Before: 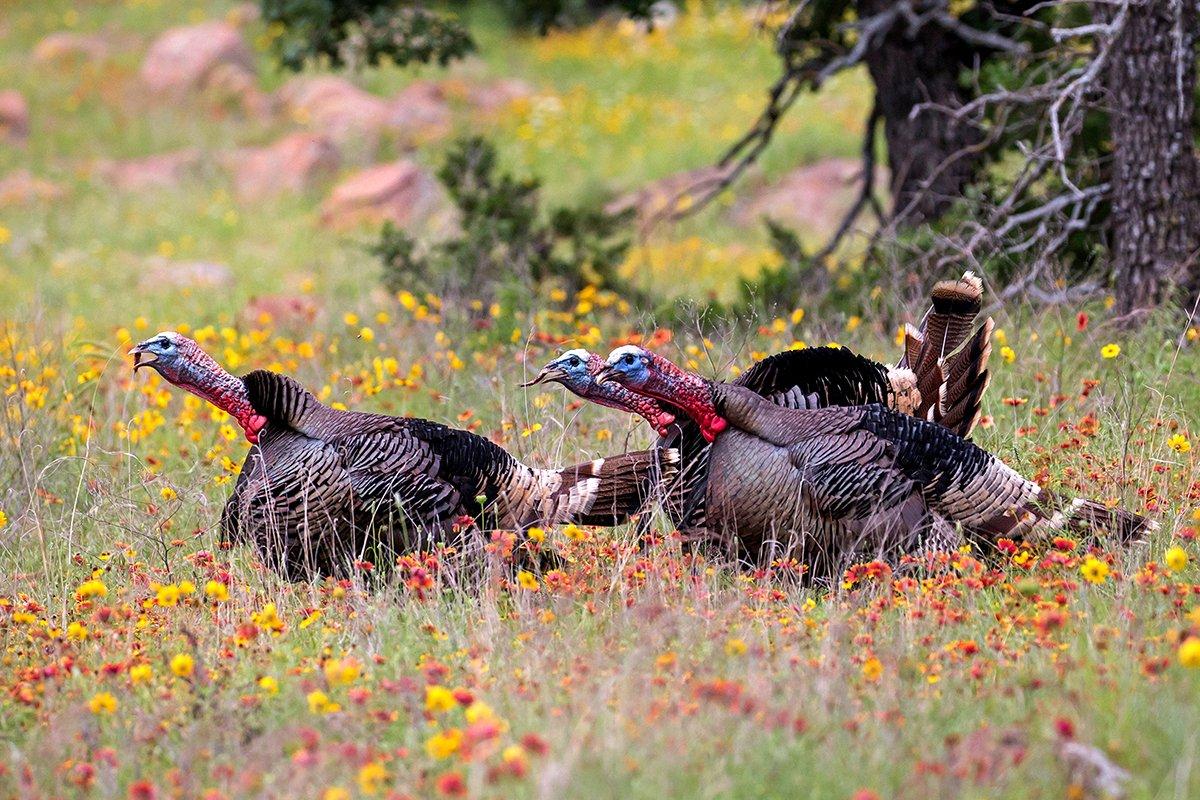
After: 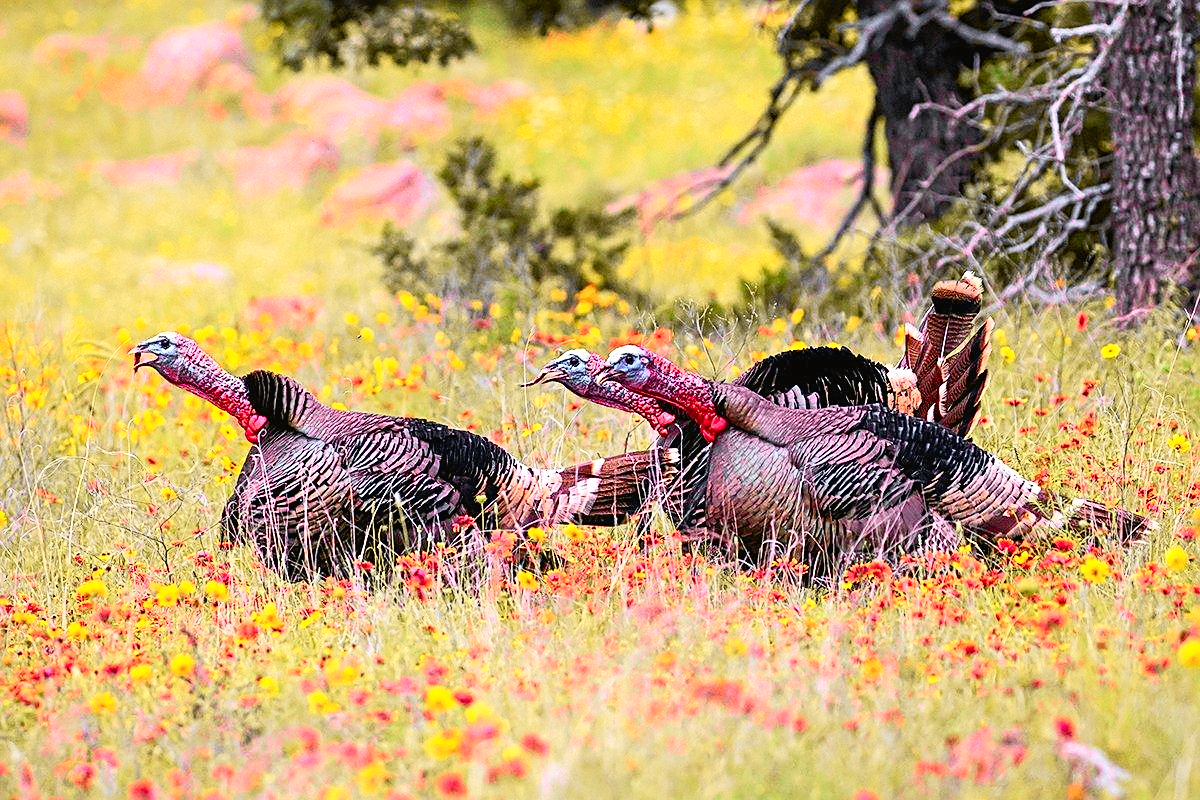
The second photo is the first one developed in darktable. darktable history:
tone equalizer: -7 EV 0.203 EV, -6 EV 0.137 EV, -5 EV 0.066 EV, -4 EV 0.069 EV, -2 EV -0.04 EV, -1 EV -0.029 EV, +0 EV -0.08 EV, edges refinement/feathering 500, mask exposure compensation -1.57 EV, preserve details no
tone curve: curves: ch0 [(0, 0.017) (0.259, 0.344) (0.593, 0.778) (0.786, 0.931) (1, 0.999)]; ch1 [(0, 0) (0.405, 0.387) (0.442, 0.47) (0.492, 0.5) (0.511, 0.503) (0.548, 0.596) (0.7, 0.795) (1, 1)]; ch2 [(0, 0) (0.411, 0.433) (0.5, 0.504) (0.535, 0.581) (1, 1)], color space Lab, independent channels, preserve colors none
sharpen: on, module defaults
